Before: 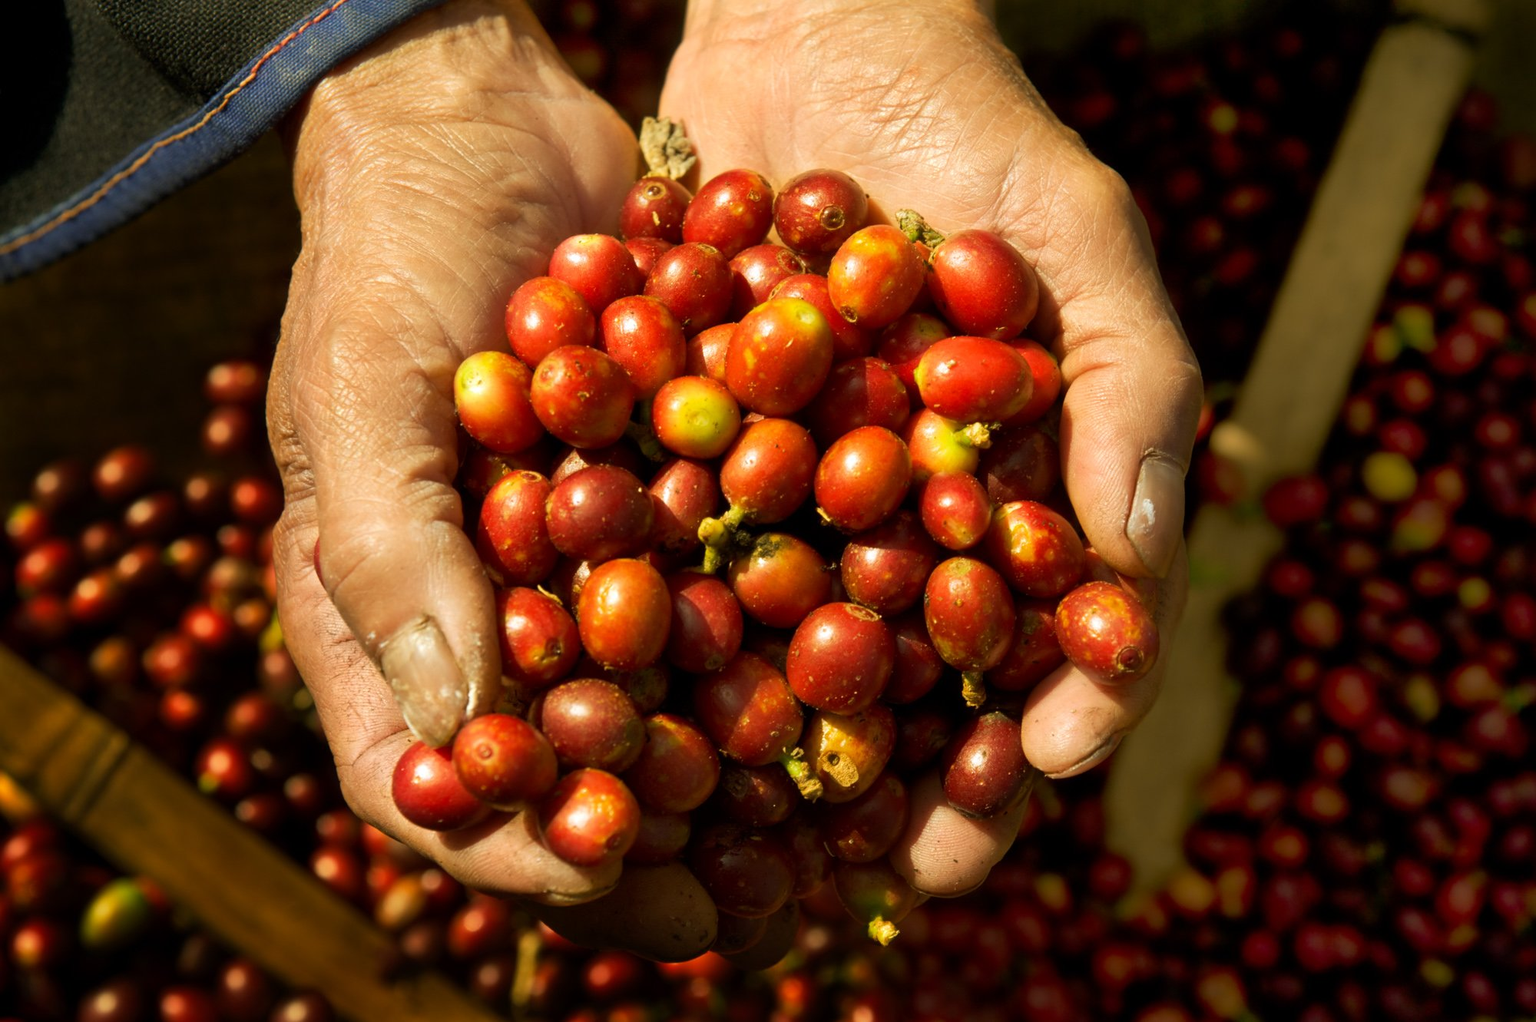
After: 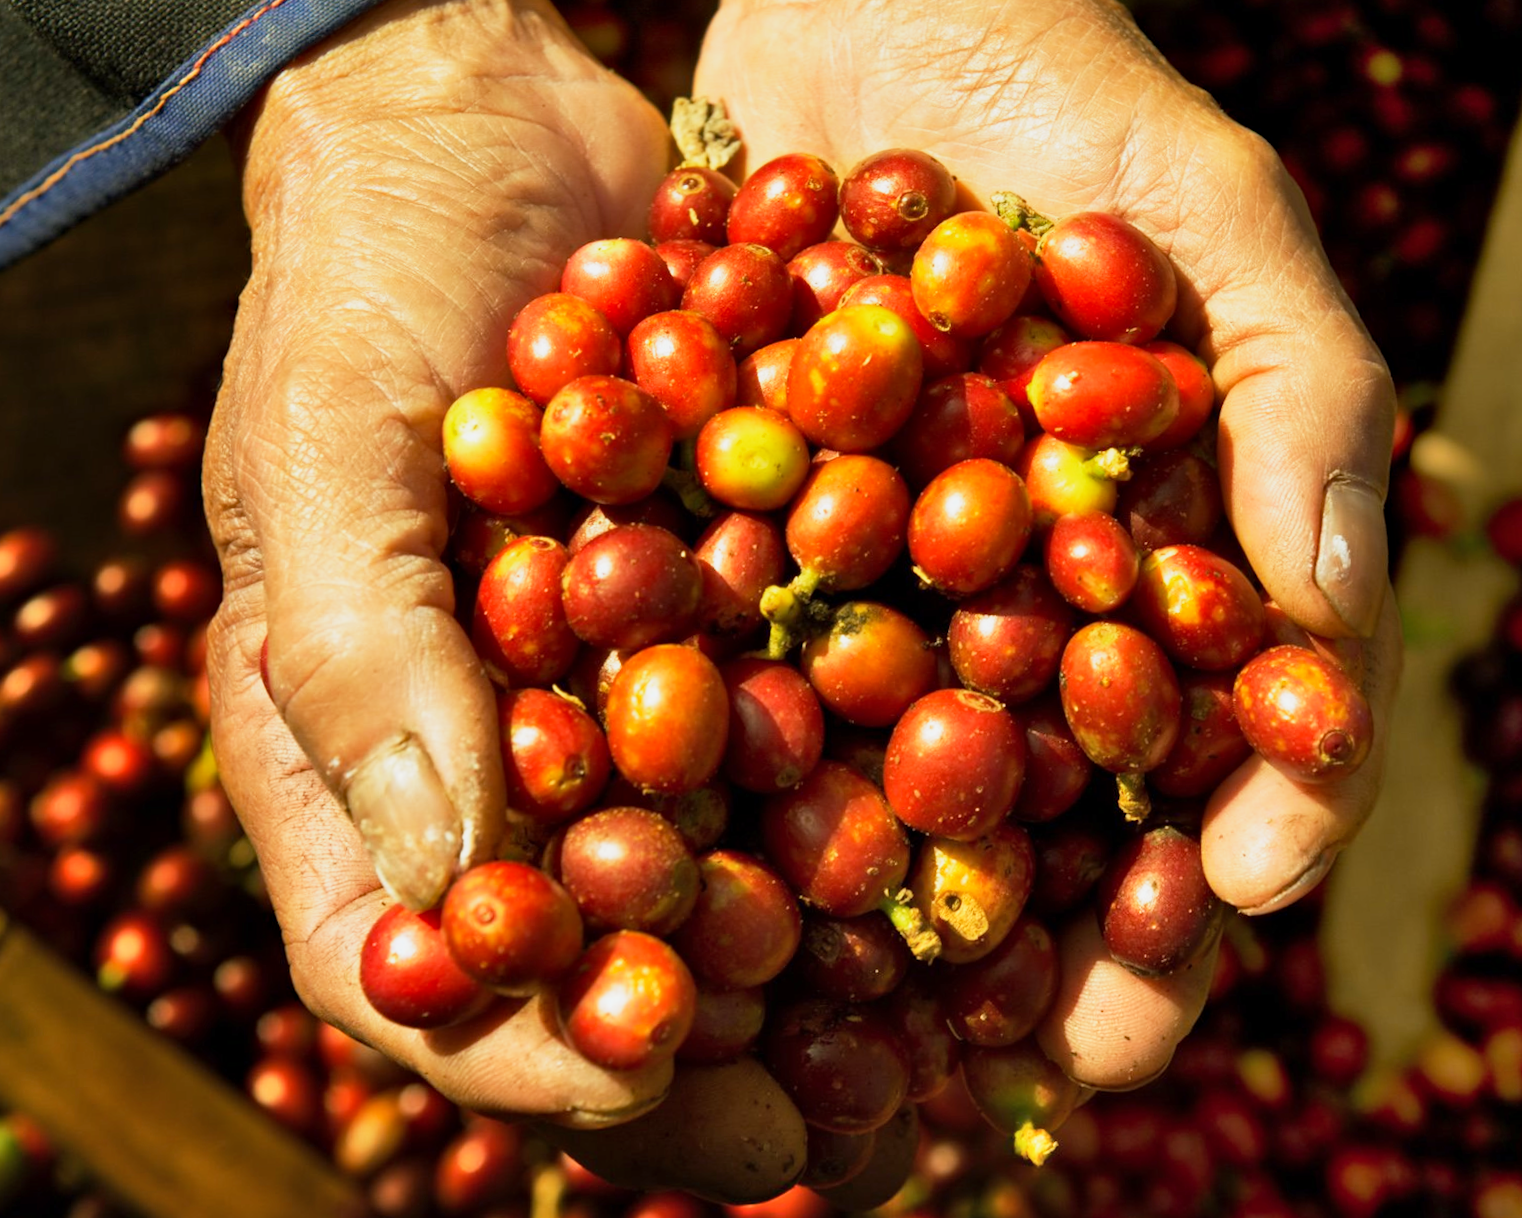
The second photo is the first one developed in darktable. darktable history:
haze removal: compatibility mode true, adaptive false
base curve: curves: ch0 [(0, 0) (0.088, 0.125) (0.176, 0.251) (0.354, 0.501) (0.613, 0.749) (1, 0.877)], preserve colors none
shadows and highlights: shadows 37.27, highlights -28.18, soften with gaussian
crop and rotate: angle 1°, left 4.281%, top 0.642%, right 11.383%, bottom 2.486%
rotate and perspective: rotation -1.68°, lens shift (vertical) -0.146, crop left 0.049, crop right 0.912, crop top 0.032, crop bottom 0.96
